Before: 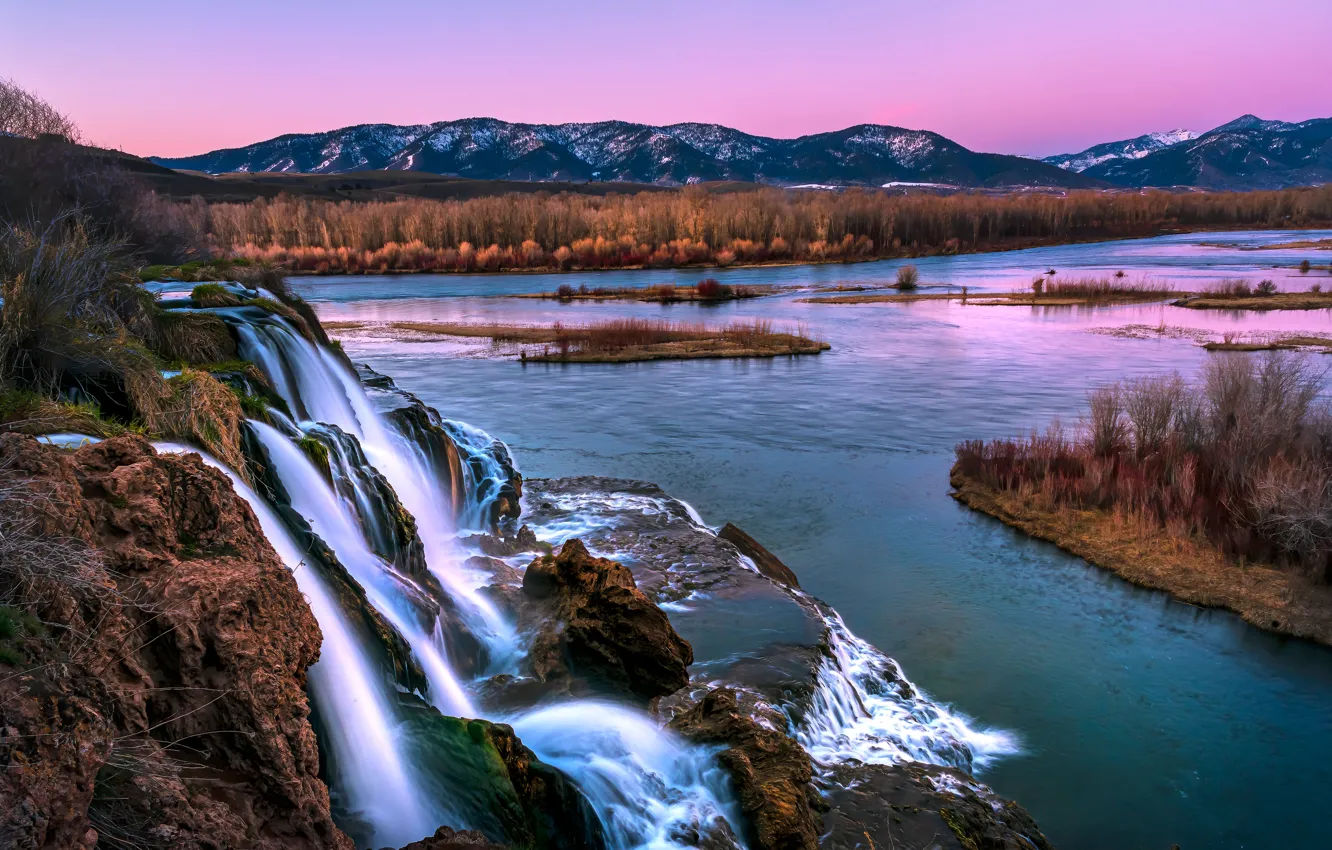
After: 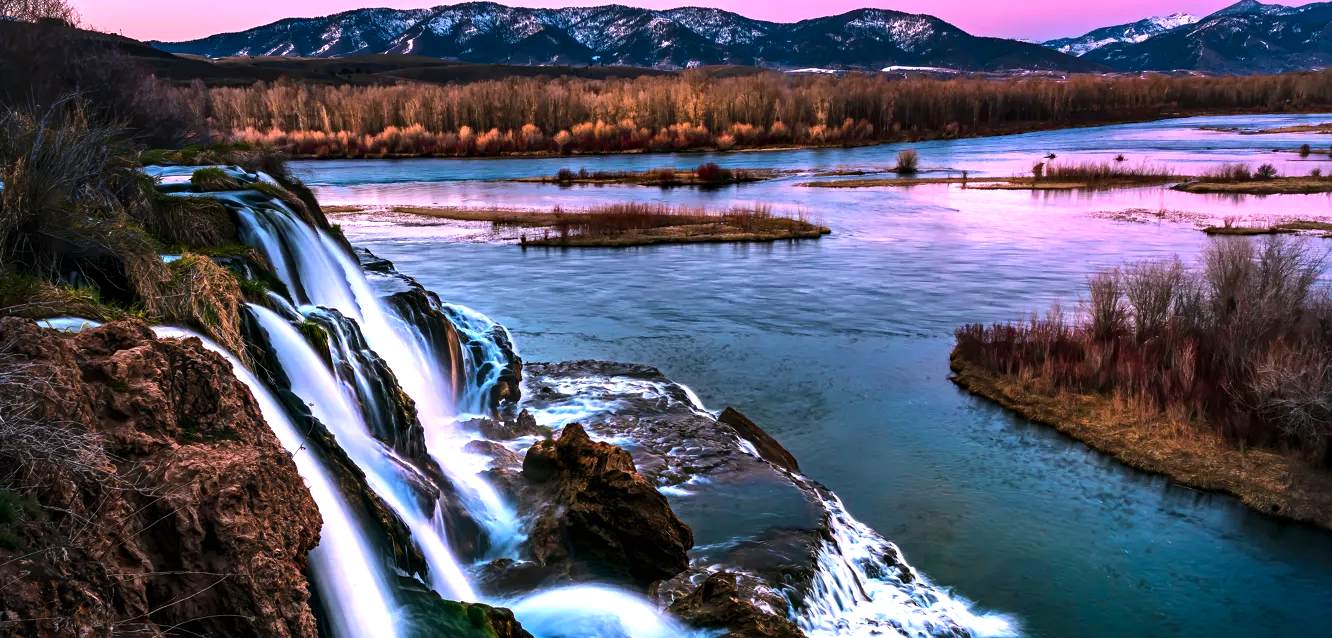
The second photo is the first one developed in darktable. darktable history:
haze removal: compatibility mode true, adaptive false
crop: top 13.76%, bottom 11.14%
tone equalizer: -8 EV -0.747 EV, -7 EV -0.675 EV, -6 EV -0.597 EV, -5 EV -0.392 EV, -3 EV 0.402 EV, -2 EV 0.6 EV, -1 EV 0.698 EV, +0 EV 0.765 EV, edges refinement/feathering 500, mask exposure compensation -1.57 EV, preserve details no
